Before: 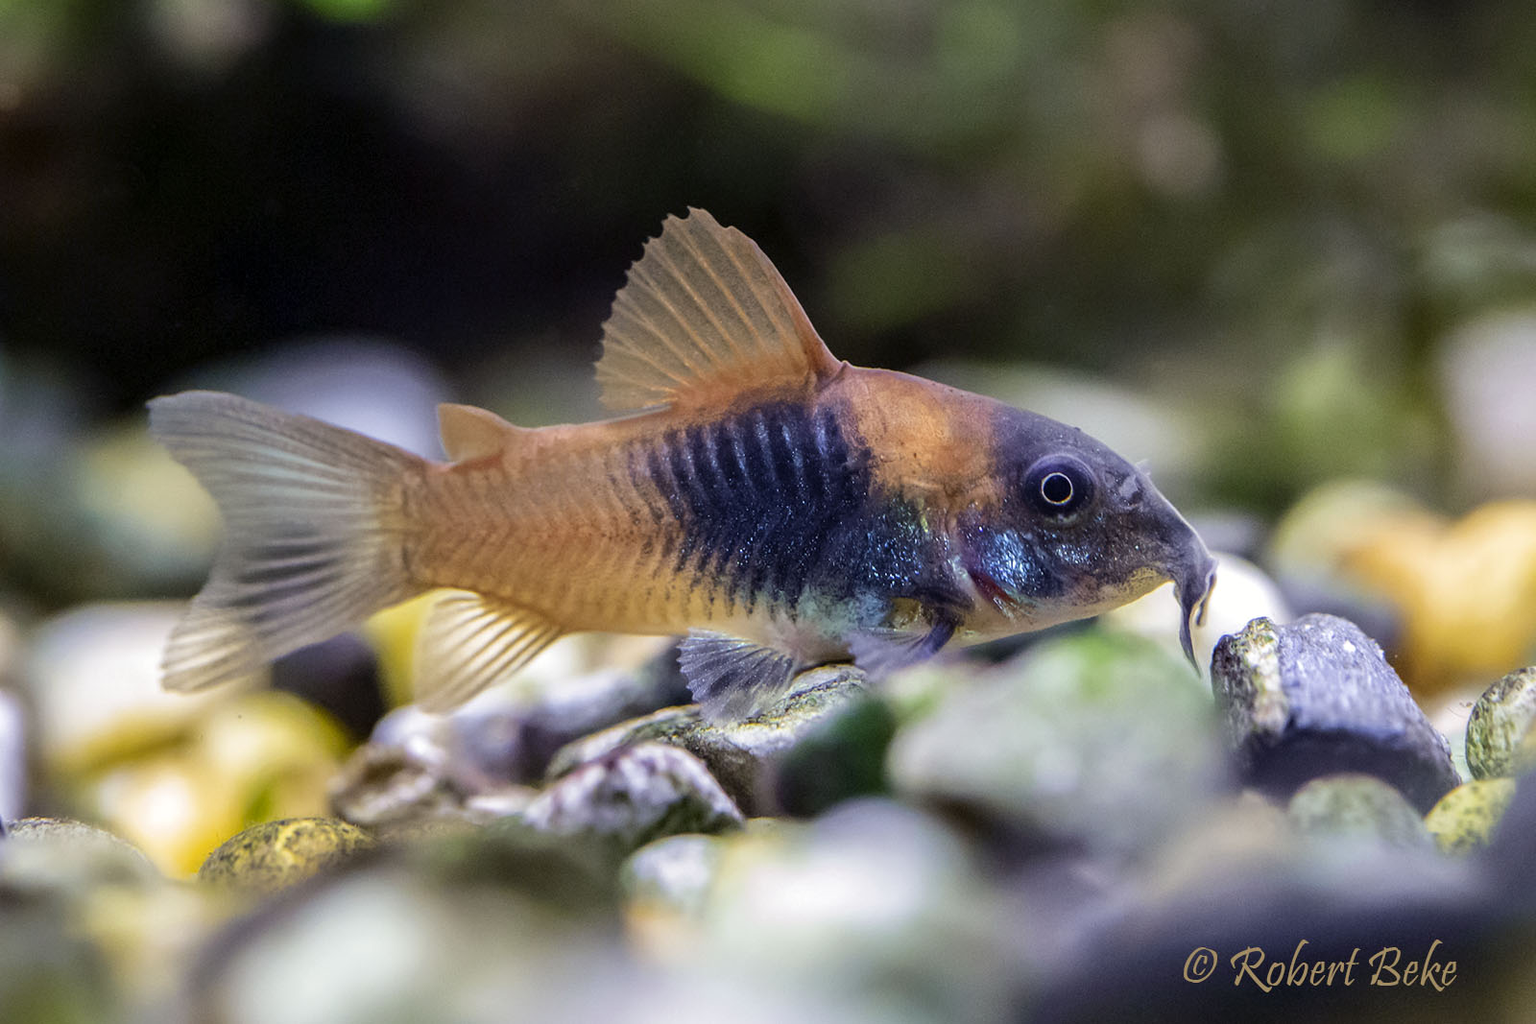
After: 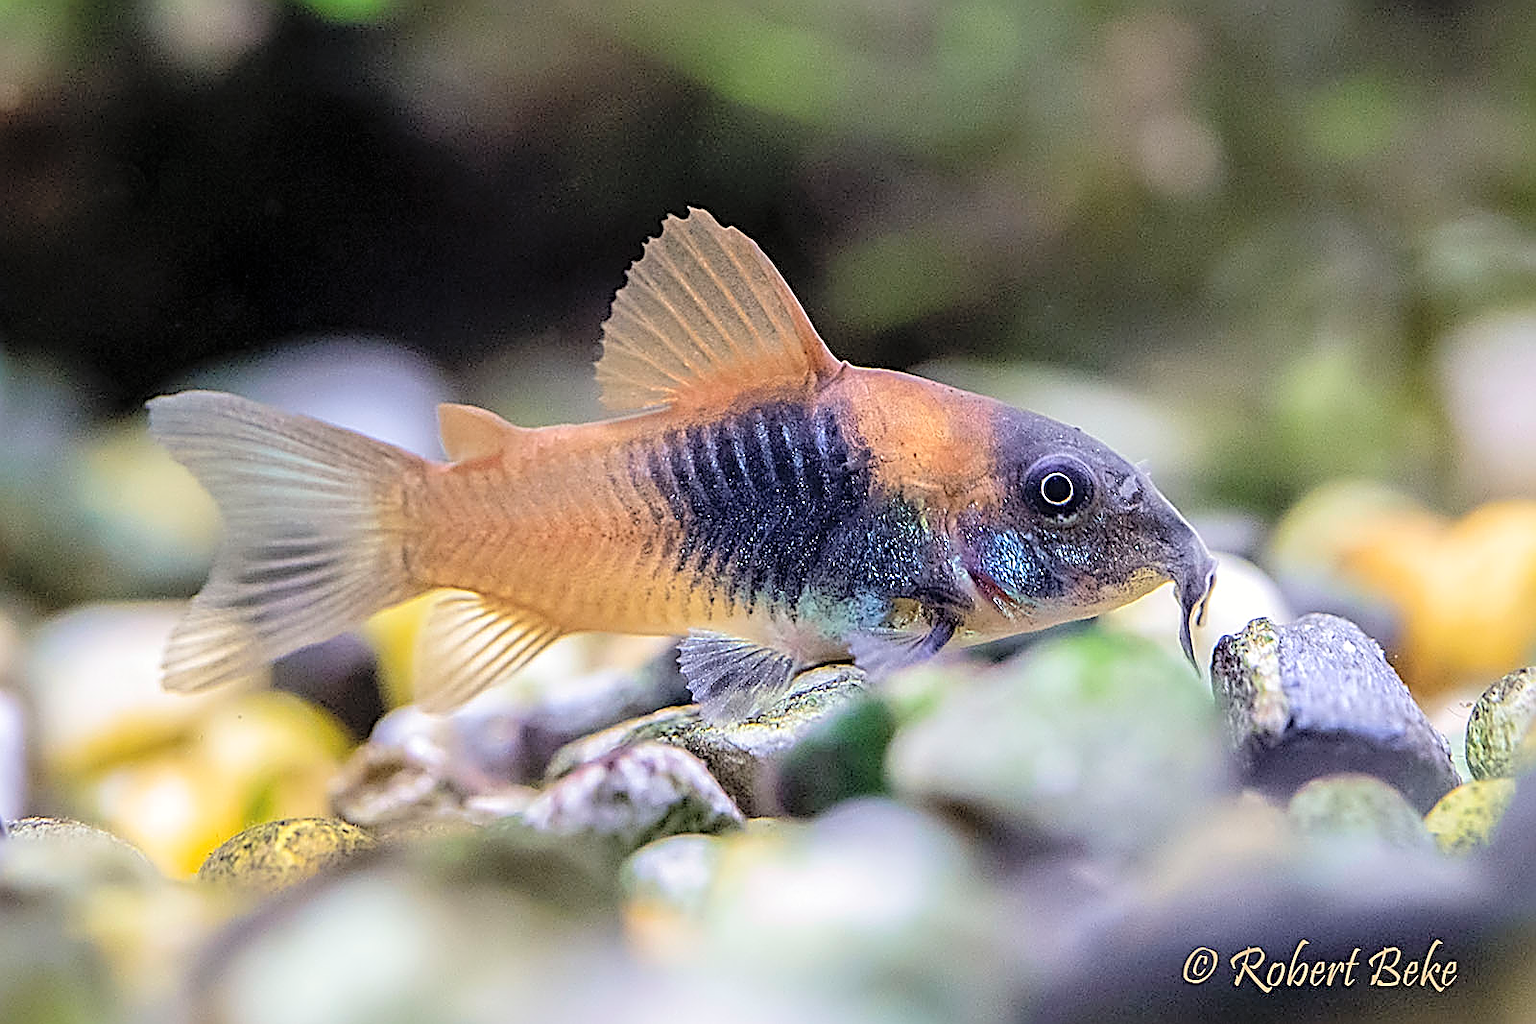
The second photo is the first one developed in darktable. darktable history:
sharpen: amount 1.855
contrast brightness saturation: brightness 0.276
